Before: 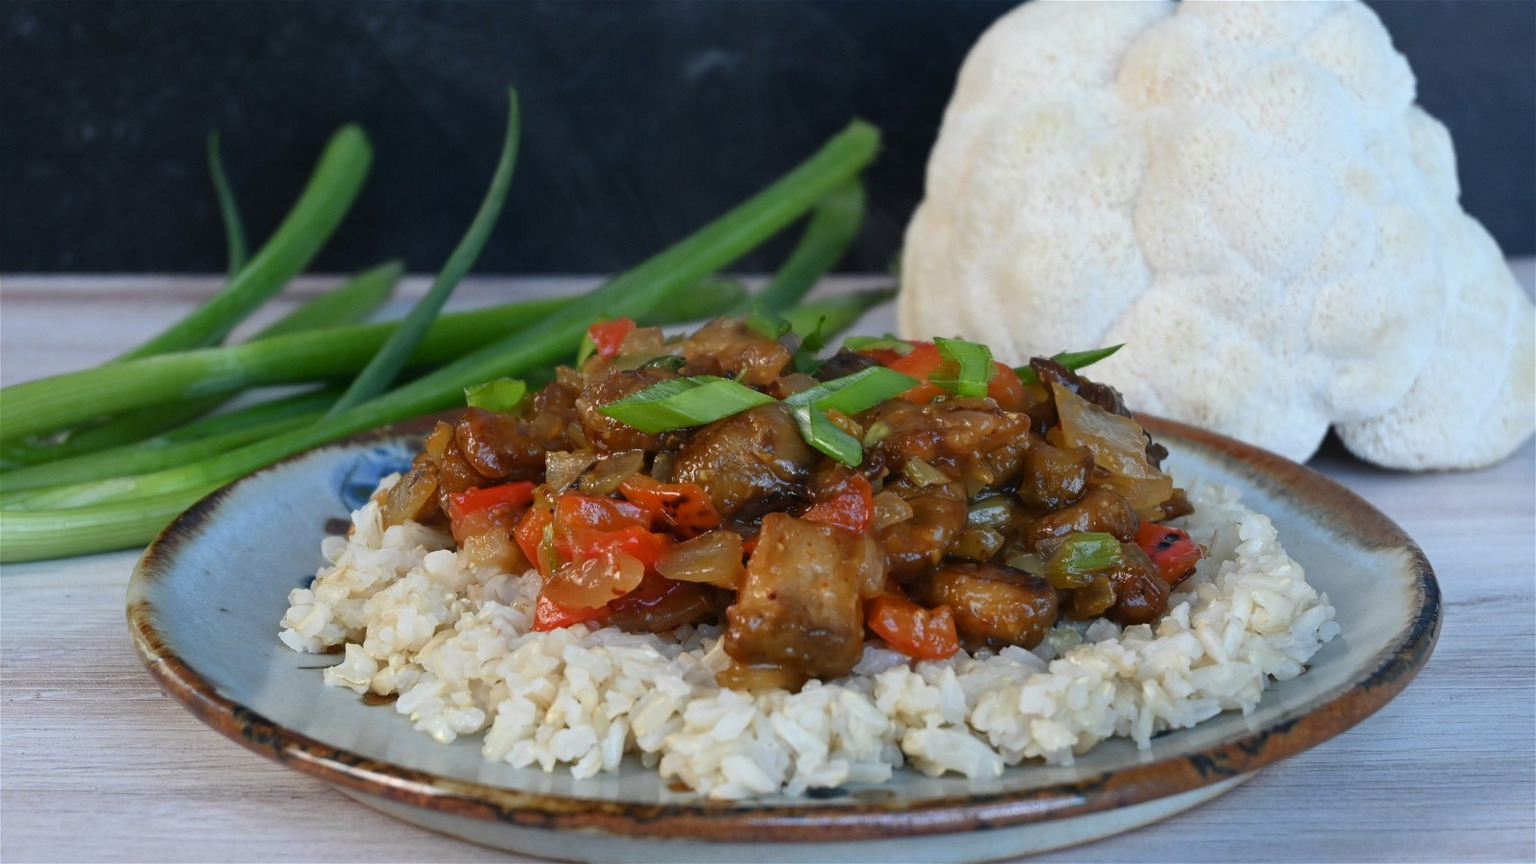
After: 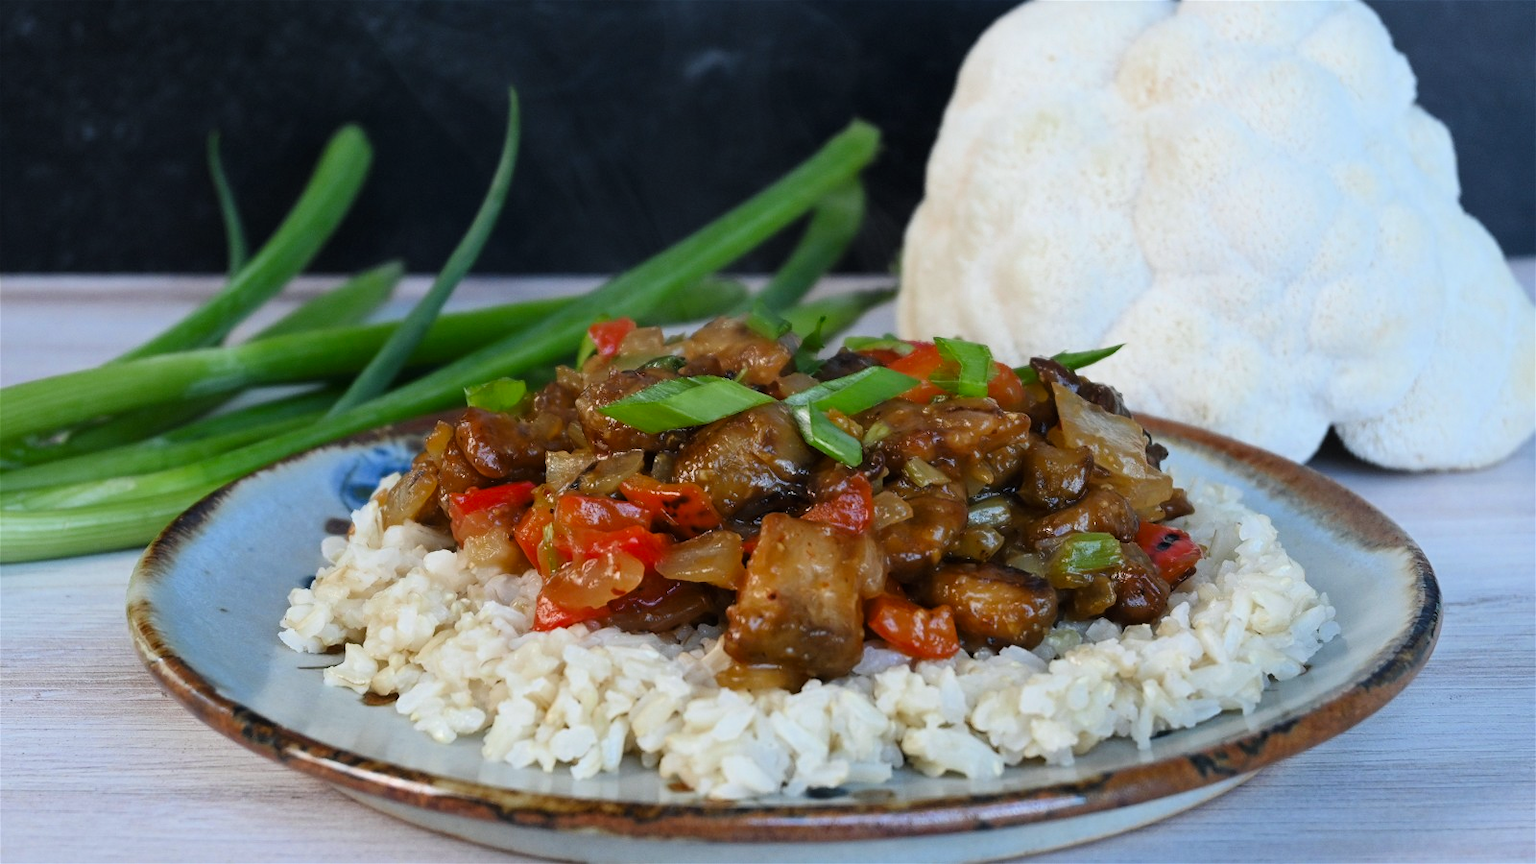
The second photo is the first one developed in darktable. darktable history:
tone curve: curves: ch0 [(0, 0) (0.004, 0.001) (0.133, 0.112) (0.325, 0.362) (0.832, 0.893) (1, 1)], color space Lab, linked channels, preserve colors none
color zones: curves: ch0 [(0, 0.425) (0.143, 0.422) (0.286, 0.42) (0.429, 0.419) (0.571, 0.419) (0.714, 0.42) (0.857, 0.422) (1, 0.425)]
white balance: red 0.988, blue 1.017
